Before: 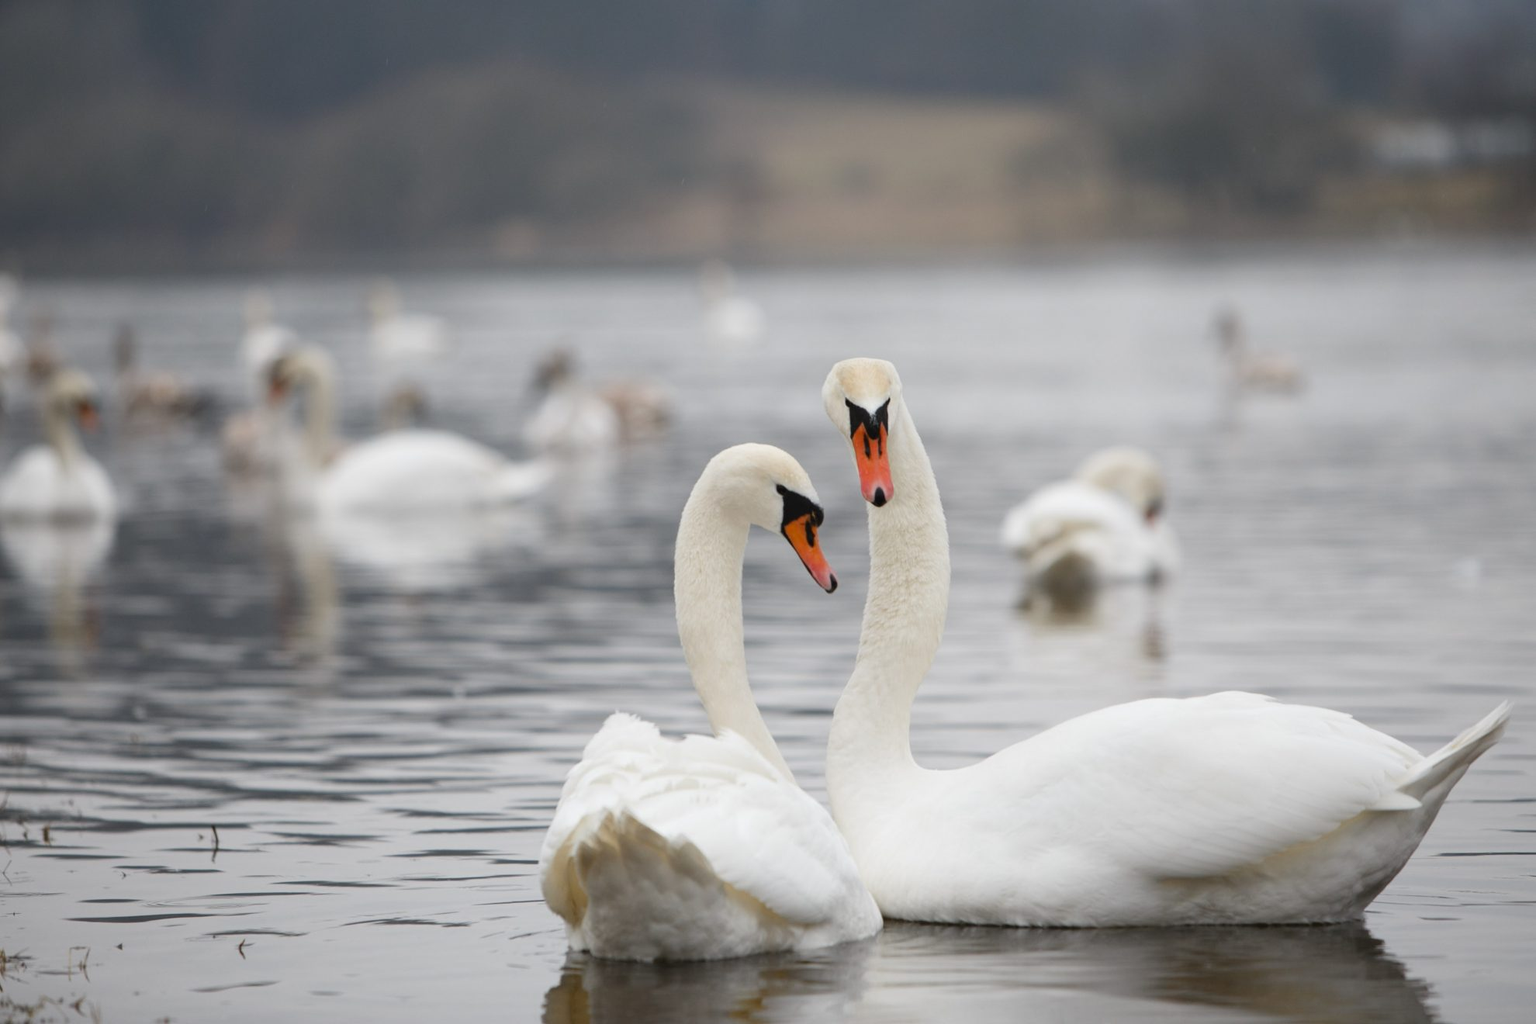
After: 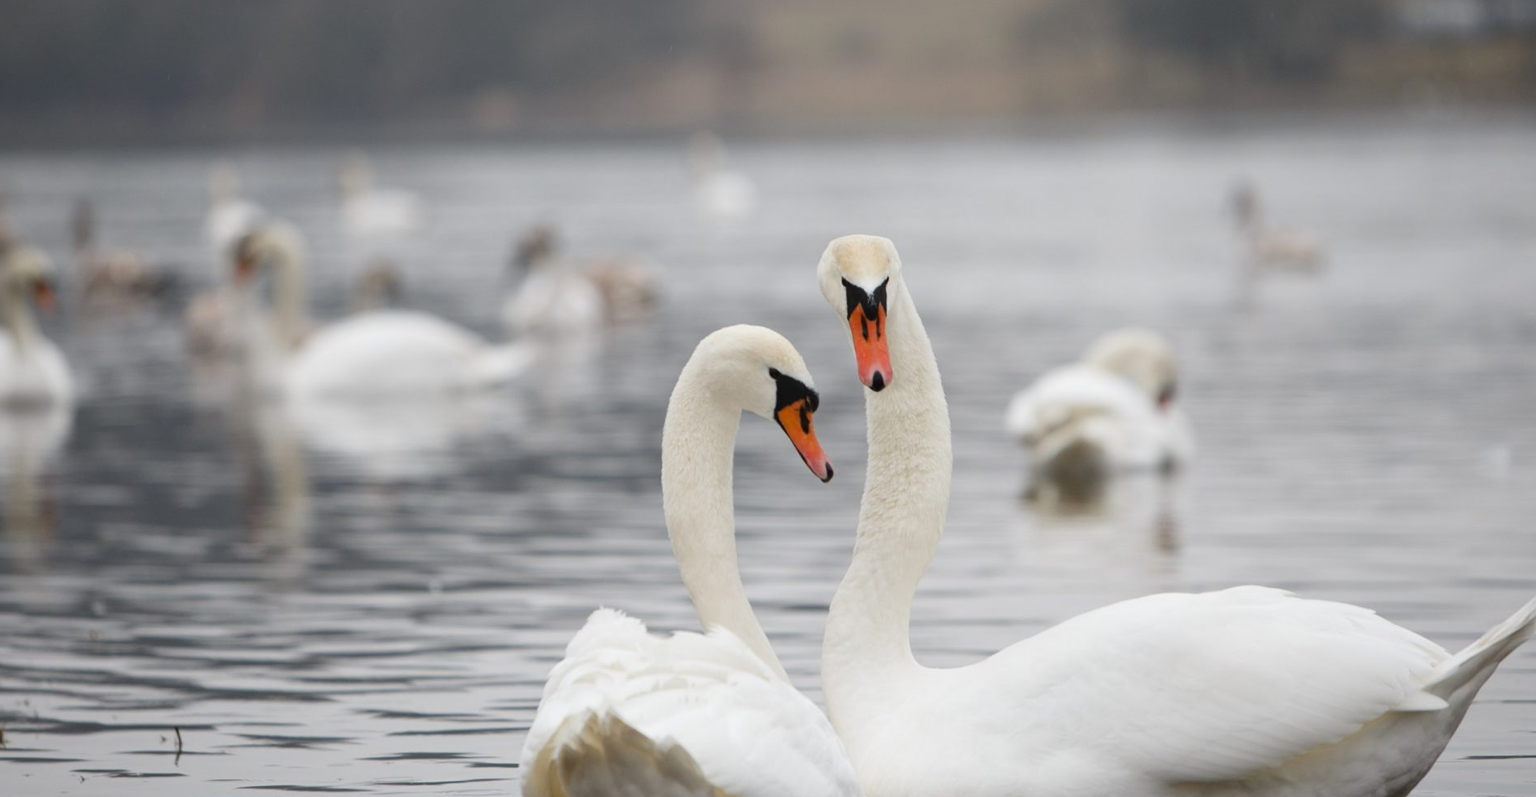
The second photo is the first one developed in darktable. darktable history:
crop and rotate: left 2.991%, top 13.302%, right 1.981%, bottom 12.636%
